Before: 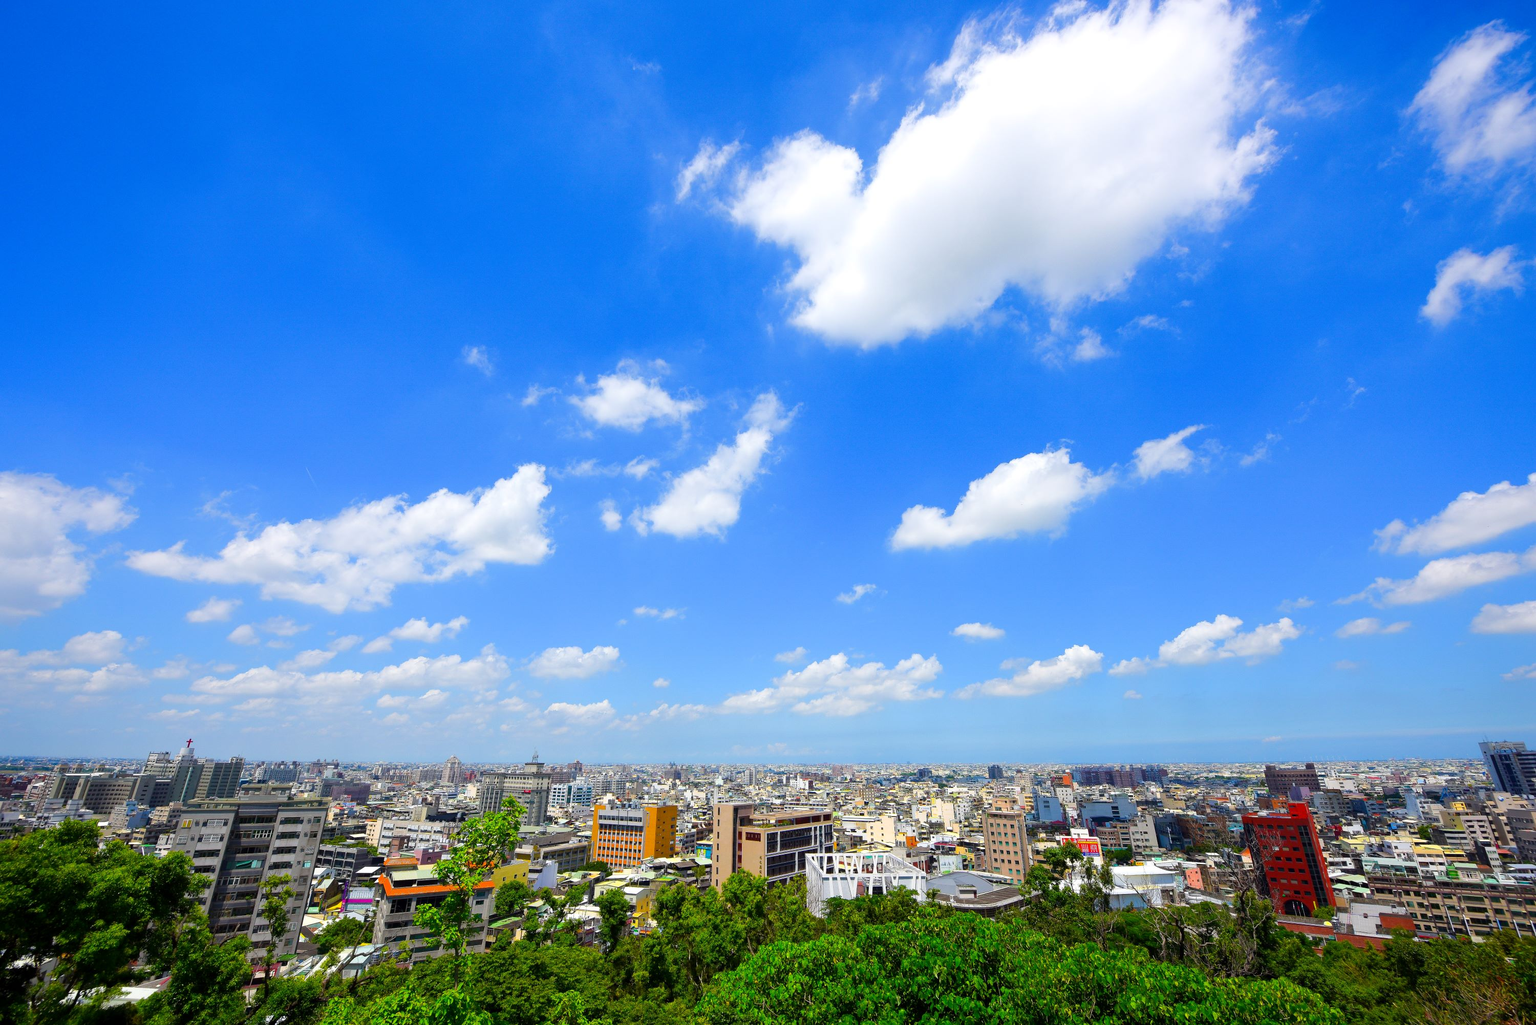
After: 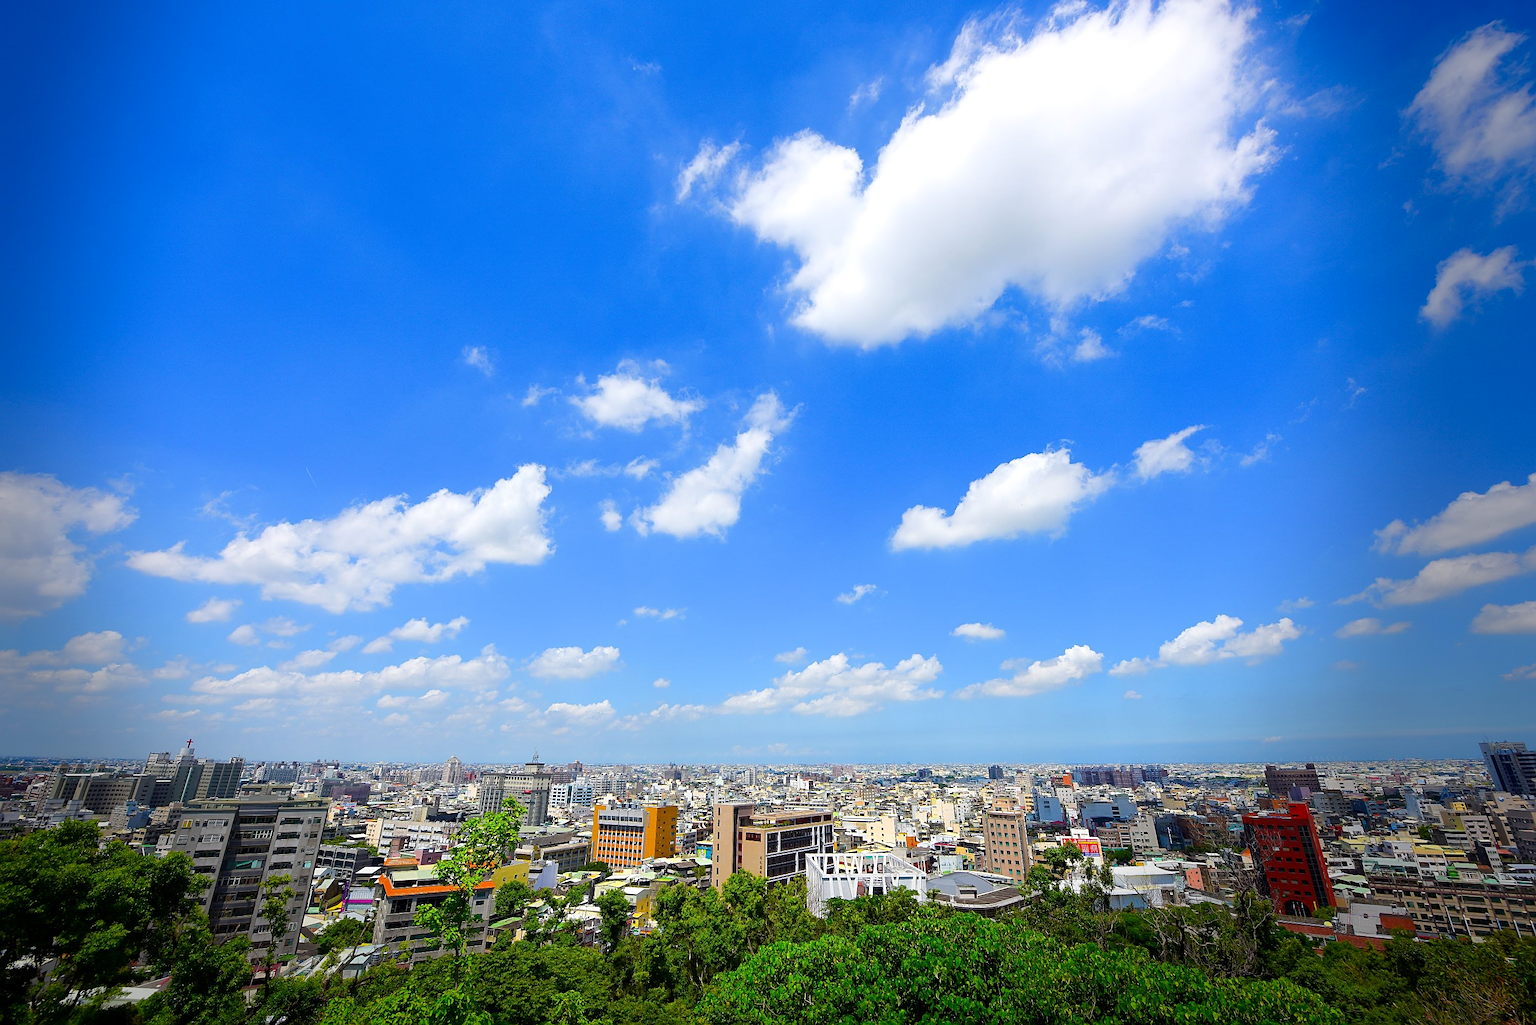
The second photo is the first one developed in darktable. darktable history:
sharpen: on, module defaults
vignetting: fall-off start 68.33%, fall-off radius 30%, saturation 0.042, center (-0.066, -0.311), width/height ratio 0.992, shape 0.85, dithering 8-bit output
